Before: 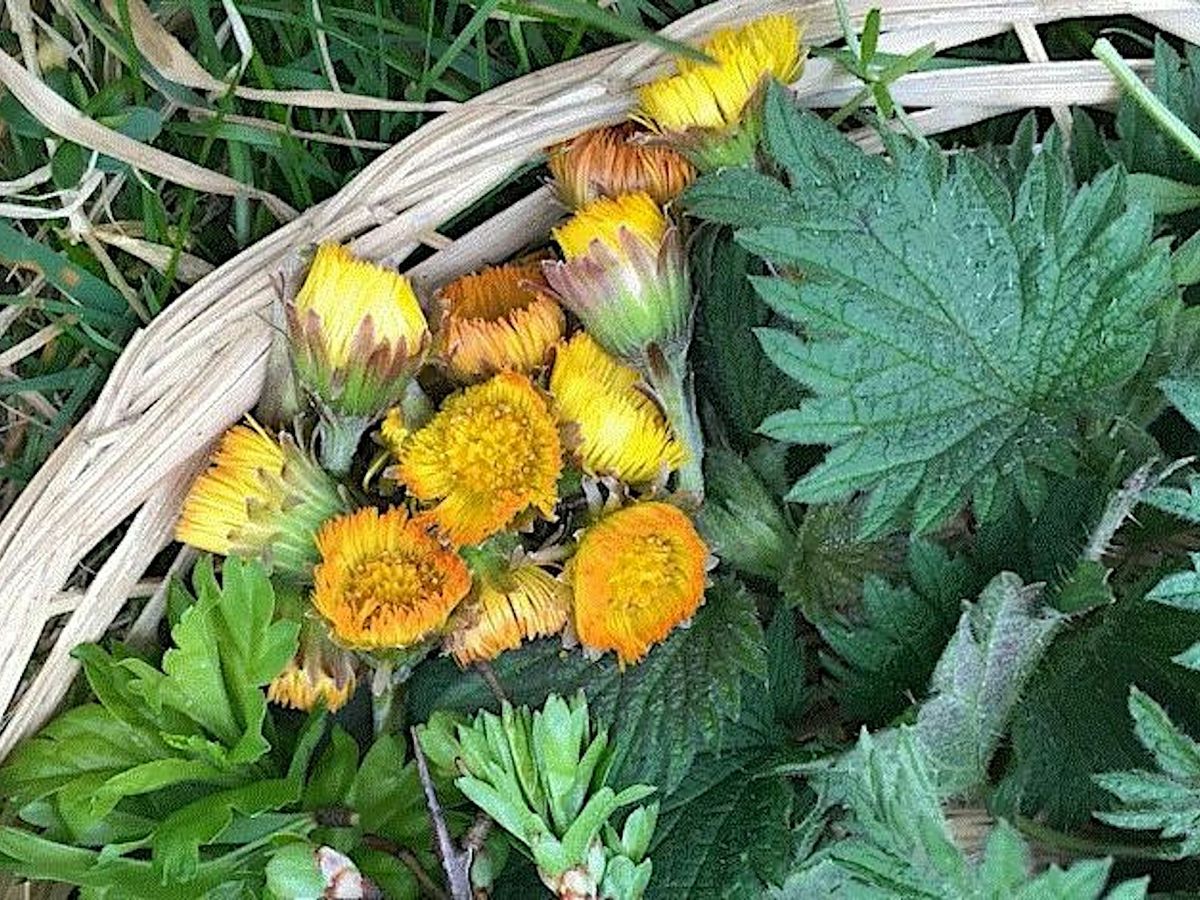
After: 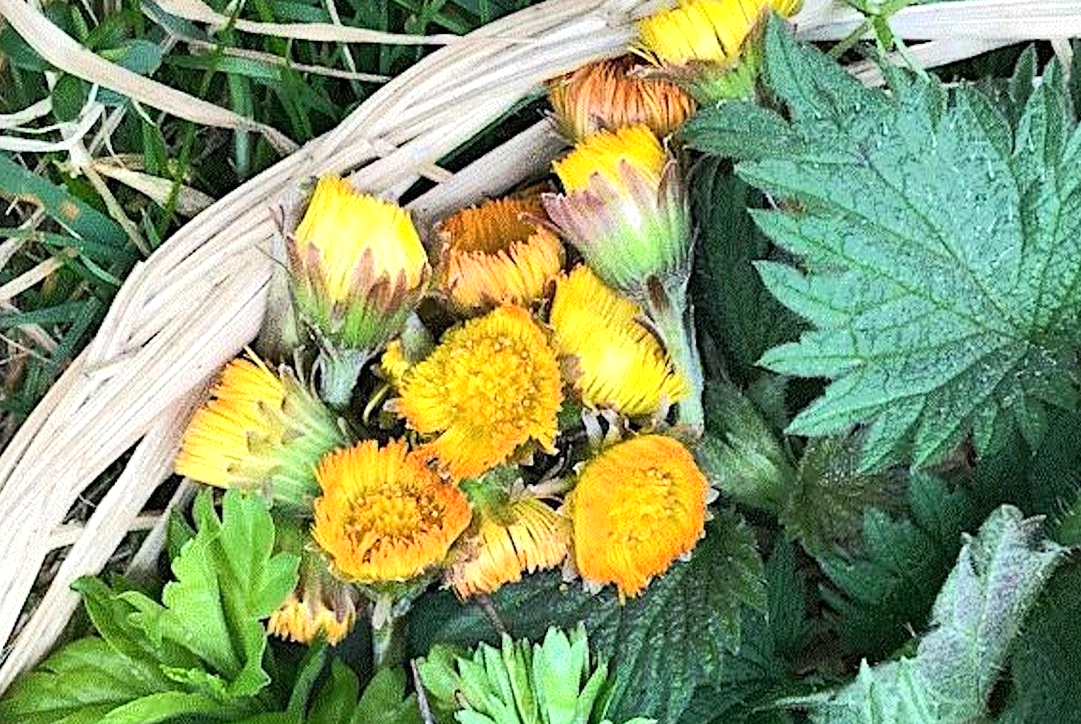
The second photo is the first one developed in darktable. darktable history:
crop: top 7.502%, right 9.852%, bottom 11.983%
tone equalizer: -8 EV 0.002 EV, -7 EV -0.017 EV, -6 EV 0.011 EV, -5 EV 0.056 EV, -4 EV 0.269 EV, -3 EV 0.654 EV, -2 EV 0.563 EV, -1 EV 0.173 EV, +0 EV 0.054 EV, edges refinement/feathering 500, mask exposure compensation -1.57 EV, preserve details guided filter
